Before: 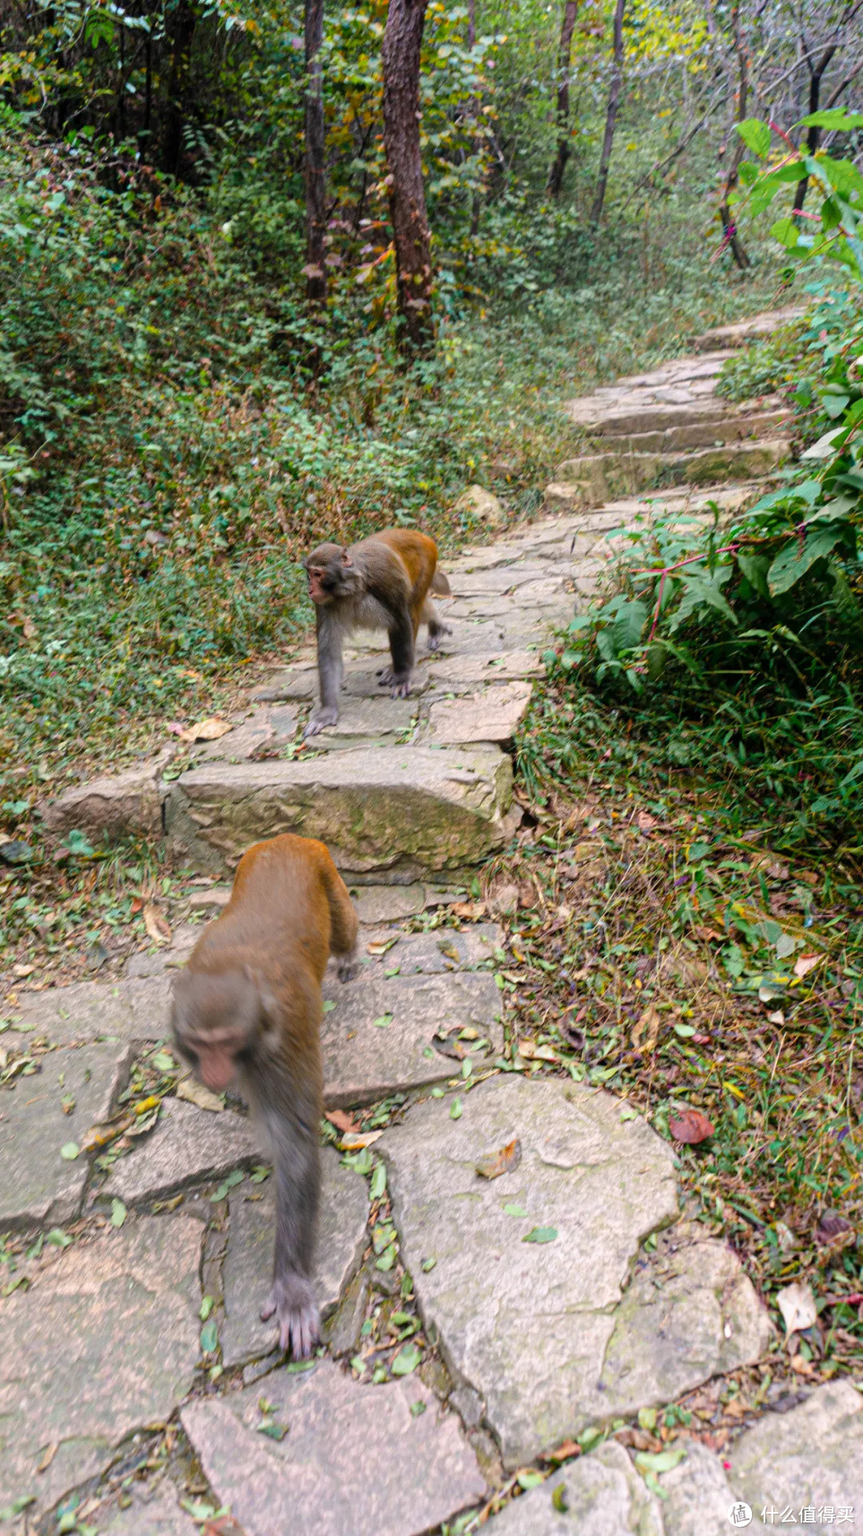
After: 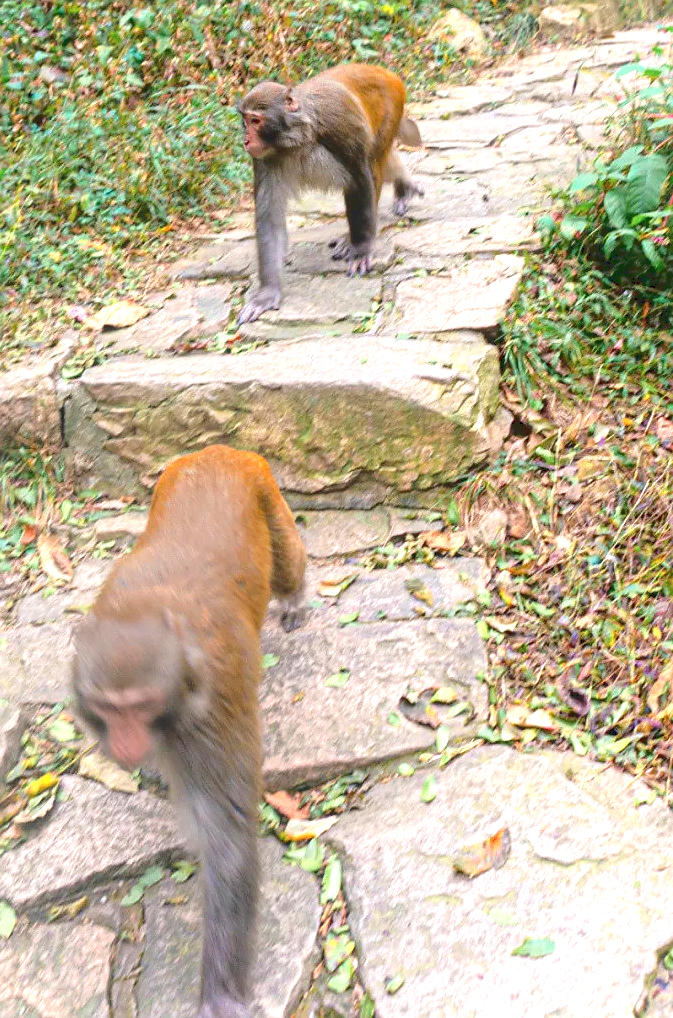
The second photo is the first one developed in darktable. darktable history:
sharpen: radius 0.982, amount 0.614
exposure: black level correction 0, exposure 0.694 EV, compensate exposure bias true, compensate highlight preservation false
tone curve: curves: ch0 [(0, 0) (0.003, 0.128) (0.011, 0.133) (0.025, 0.133) (0.044, 0.141) (0.069, 0.152) (0.1, 0.169) (0.136, 0.201) (0.177, 0.239) (0.224, 0.294) (0.277, 0.358) (0.335, 0.428) (0.399, 0.488) (0.468, 0.55) (0.543, 0.611) (0.623, 0.678) (0.709, 0.755) (0.801, 0.843) (0.898, 0.91) (1, 1)]
crop: left 13.151%, top 31.139%, right 24.443%, bottom 15.847%
base curve: curves: ch0 [(0, 0) (0.303, 0.277) (1, 1)], preserve colors none
color zones: curves: ch0 [(0, 0.278) (0.143, 0.5) (0.286, 0.5) (0.429, 0.5) (0.571, 0.5) (0.714, 0.5) (0.857, 0.5) (1, 0.5)]; ch1 [(0, 1) (0.143, 0.165) (0.286, 0) (0.429, 0) (0.571, 0) (0.714, 0) (0.857, 0.5) (1, 0.5)]; ch2 [(0, 0.508) (0.143, 0.5) (0.286, 0.5) (0.429, 0.5) (0.571, 0.5) (0.714, 0.5) (0.857, 0.5) (1, 0.5)], mix -94.15%
